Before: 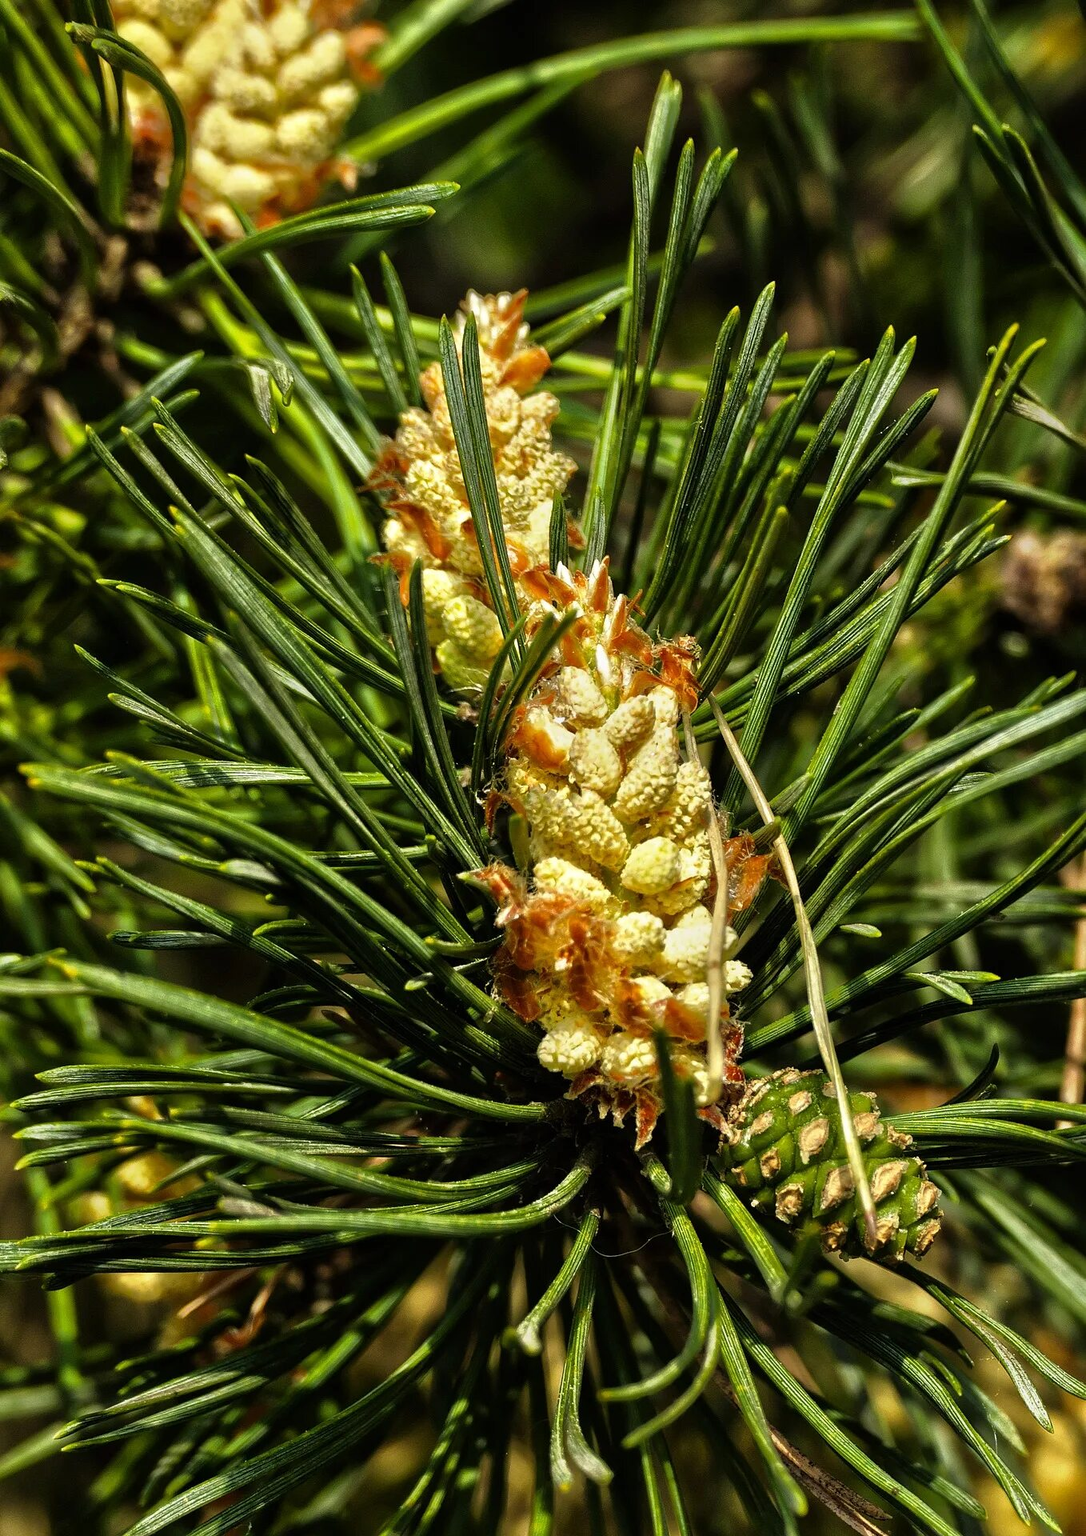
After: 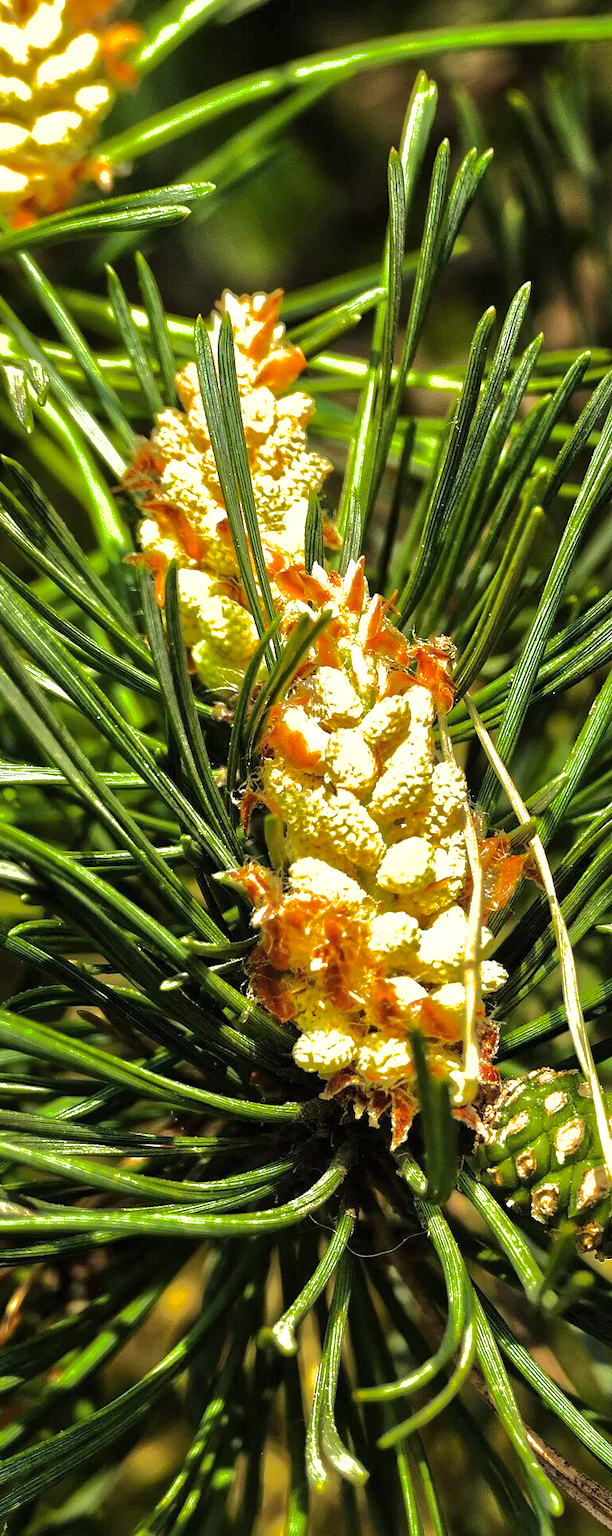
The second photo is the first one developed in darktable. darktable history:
shadows and highlights: shadows 25.57, highlights -69.39
exposure: exposure 1 EV, compensate highlight preservation false
crop and rotate: left 22.556%, right 21.062%
